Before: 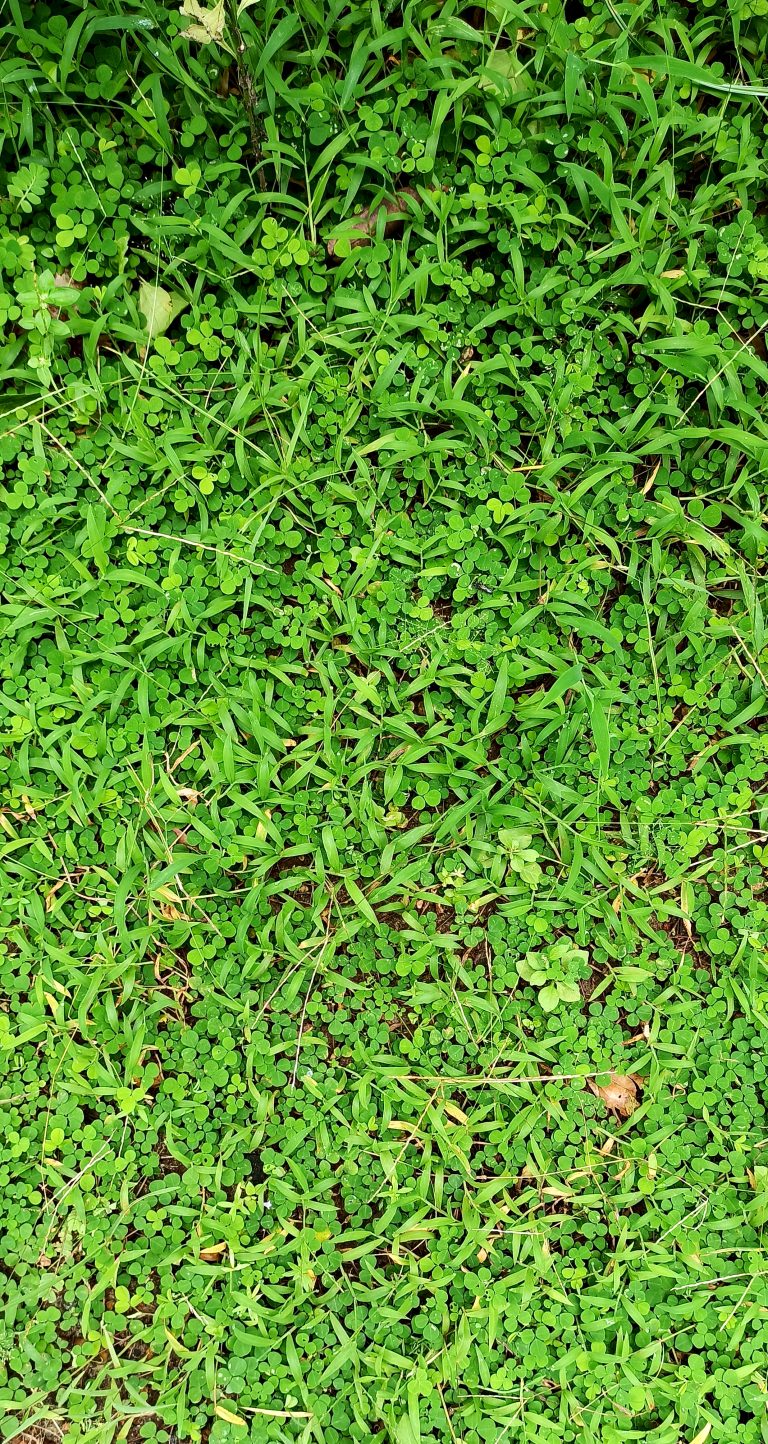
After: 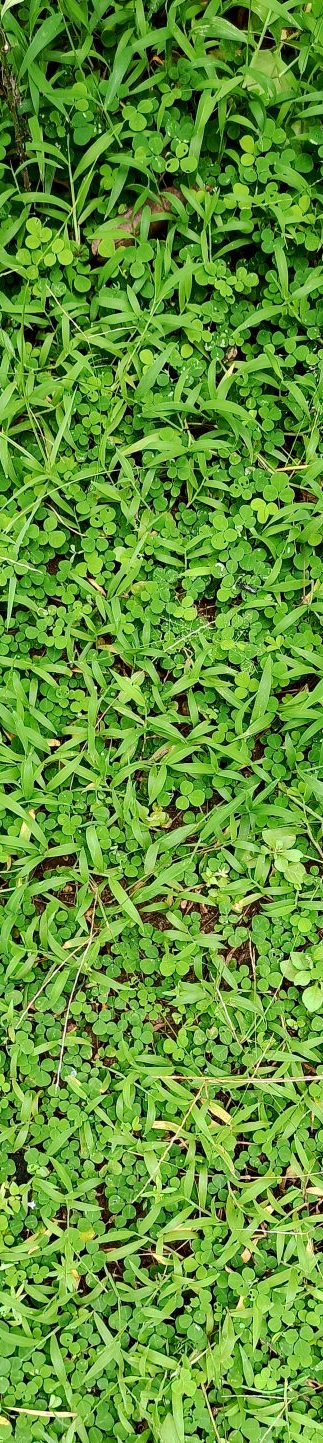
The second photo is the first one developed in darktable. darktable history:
base curve: curves: ch0 [(0, 0) (0.235, 0.266) (0.503, 0.496) (0.786, 0.72) (1, 1)], preserve colors none
crop: left 30.805%, right 27.065%
shadows and highlights: white point adjustment 0.937, soften with gaussian
